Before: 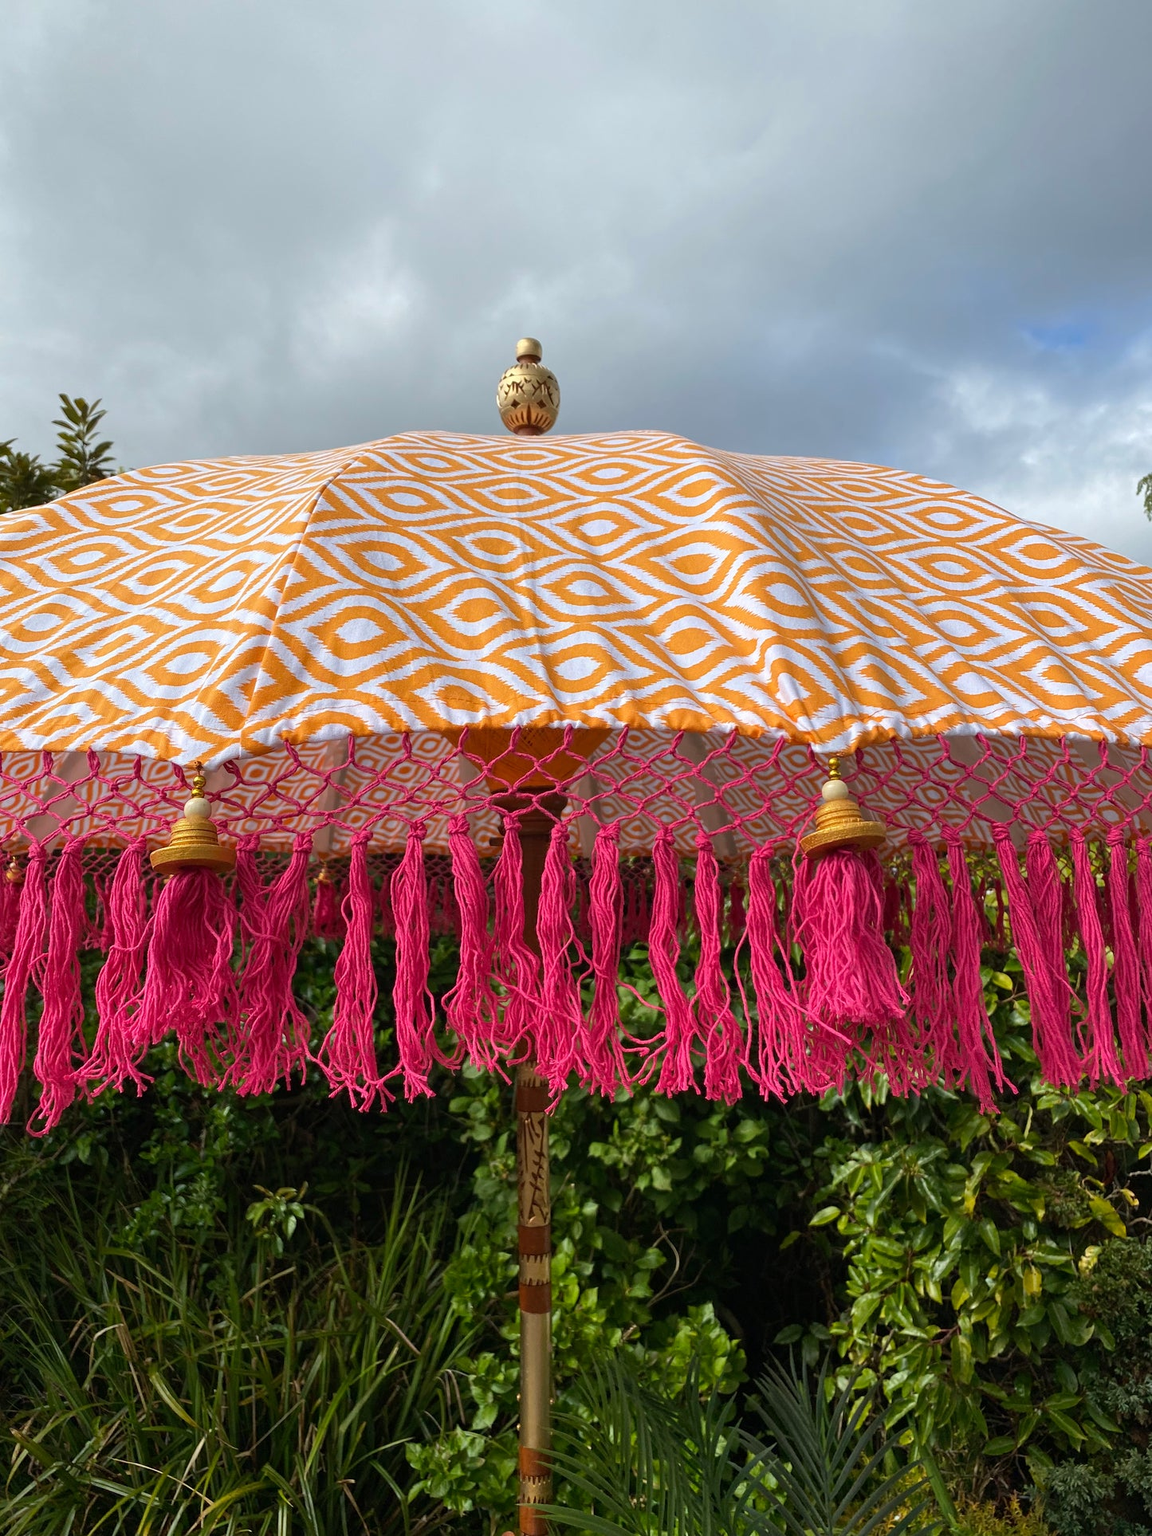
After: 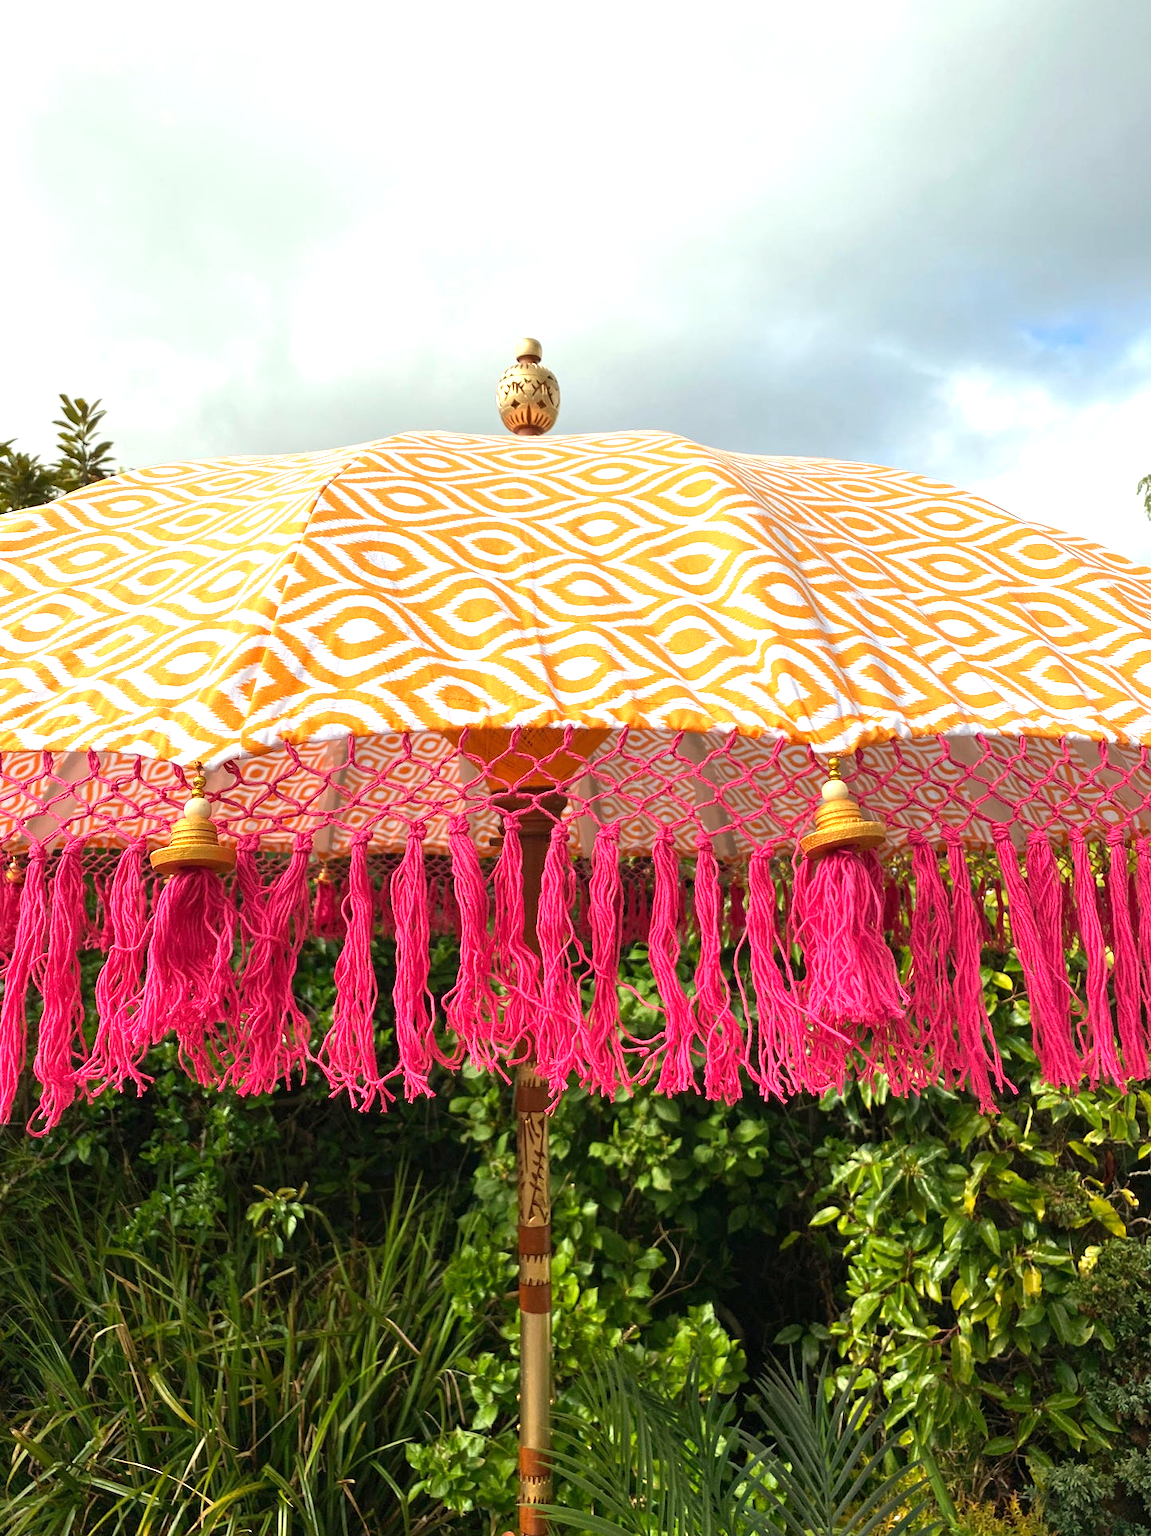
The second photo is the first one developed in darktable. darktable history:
white balance: red 1.029, blue 0.92
exposure: exposure 1 EV, compensate highlight preservation false
